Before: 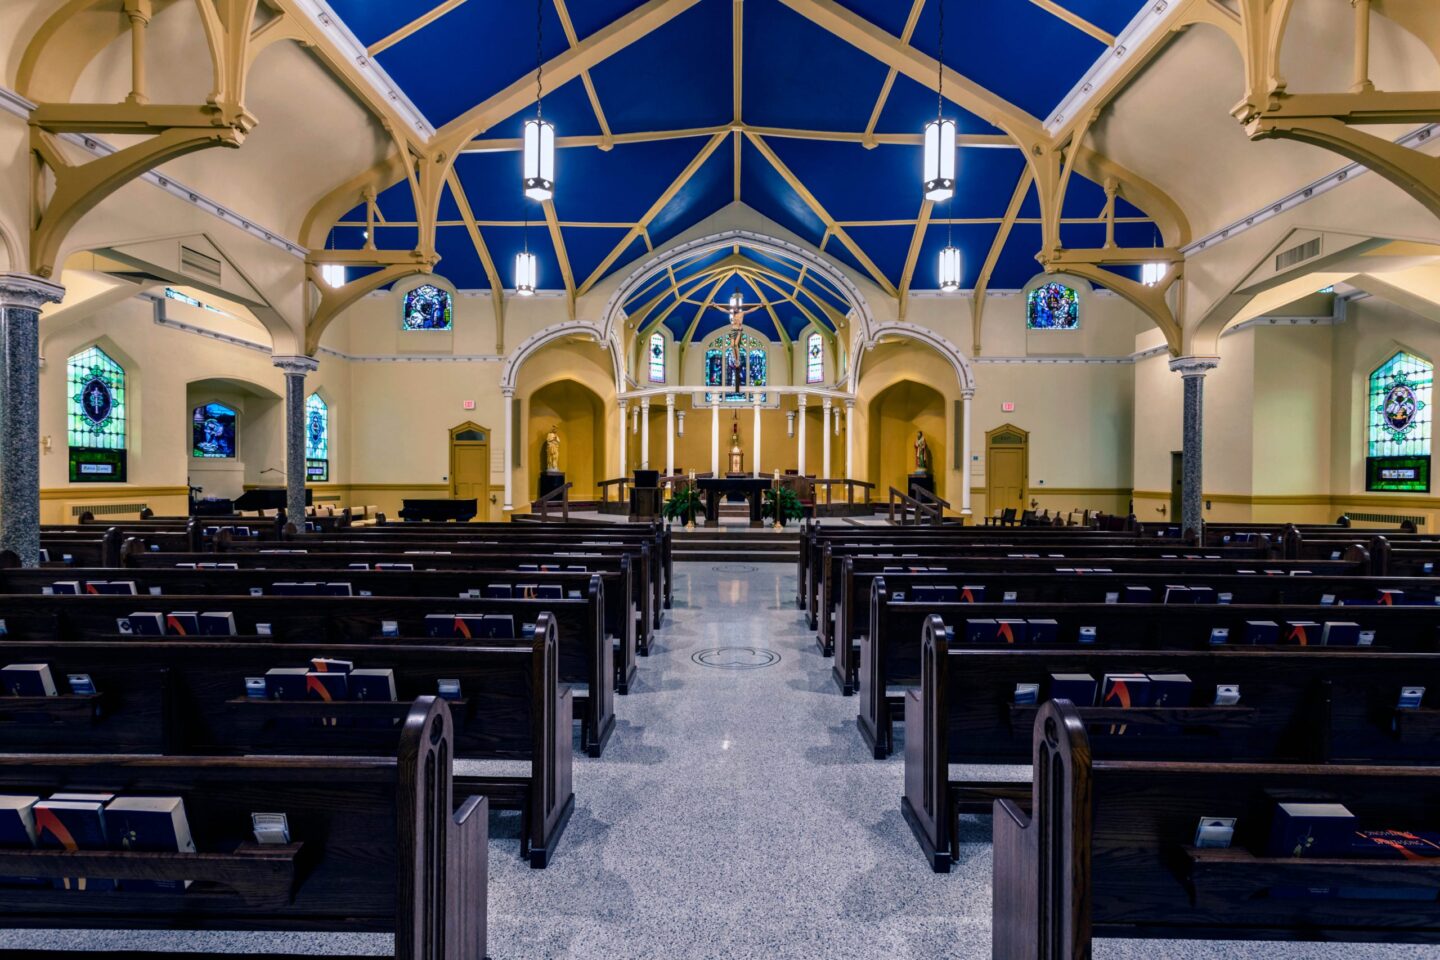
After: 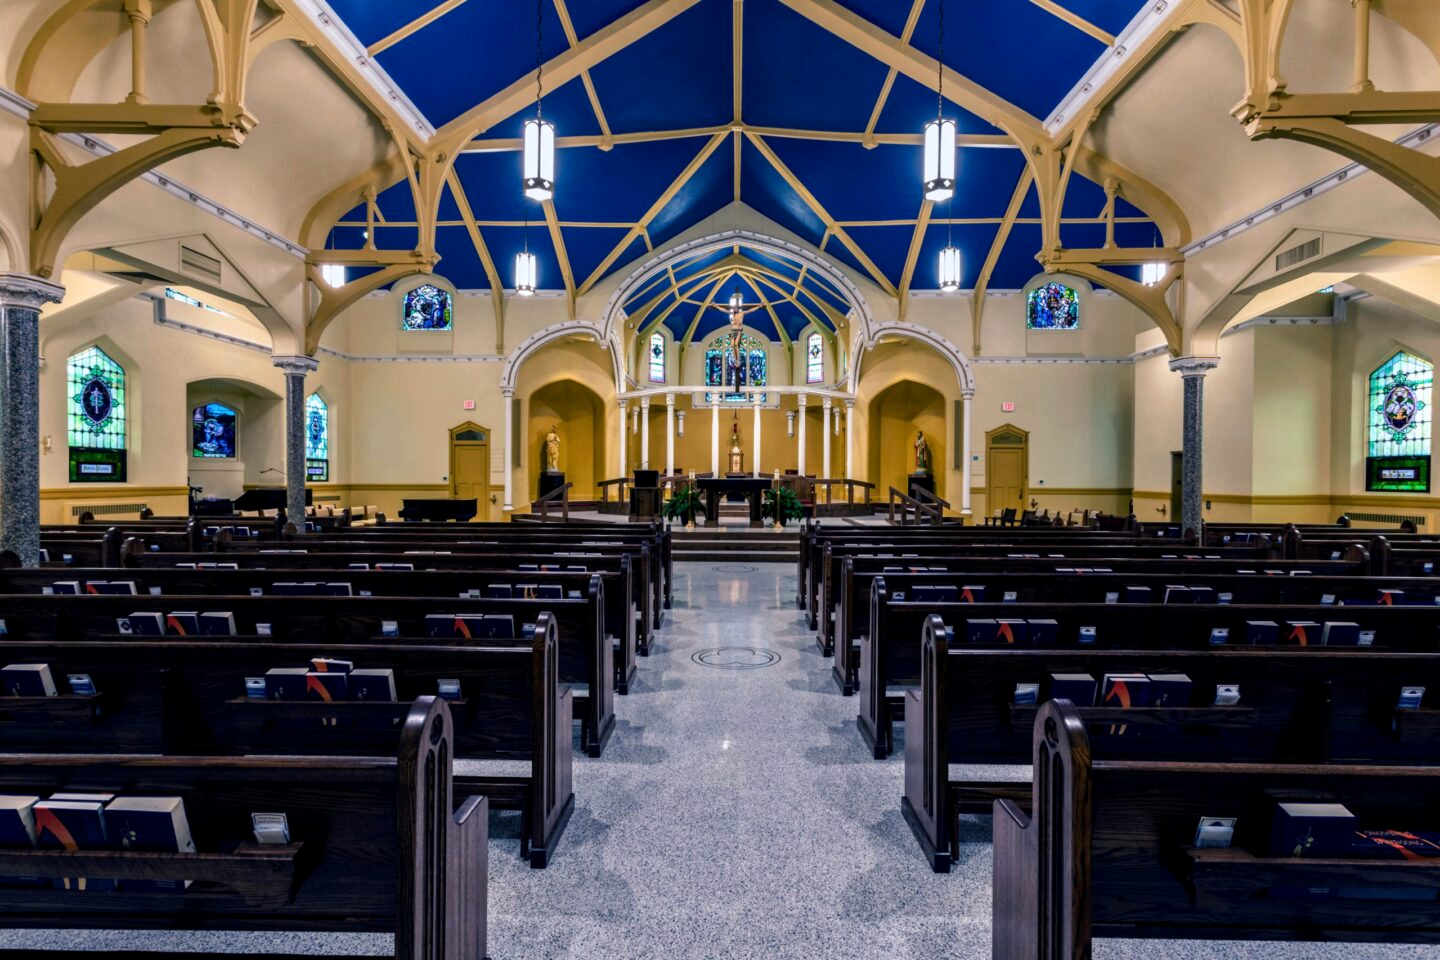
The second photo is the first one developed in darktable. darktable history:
local contrast: highlights 102%, shadows 101%, detail 120%, midtone range 0.2
